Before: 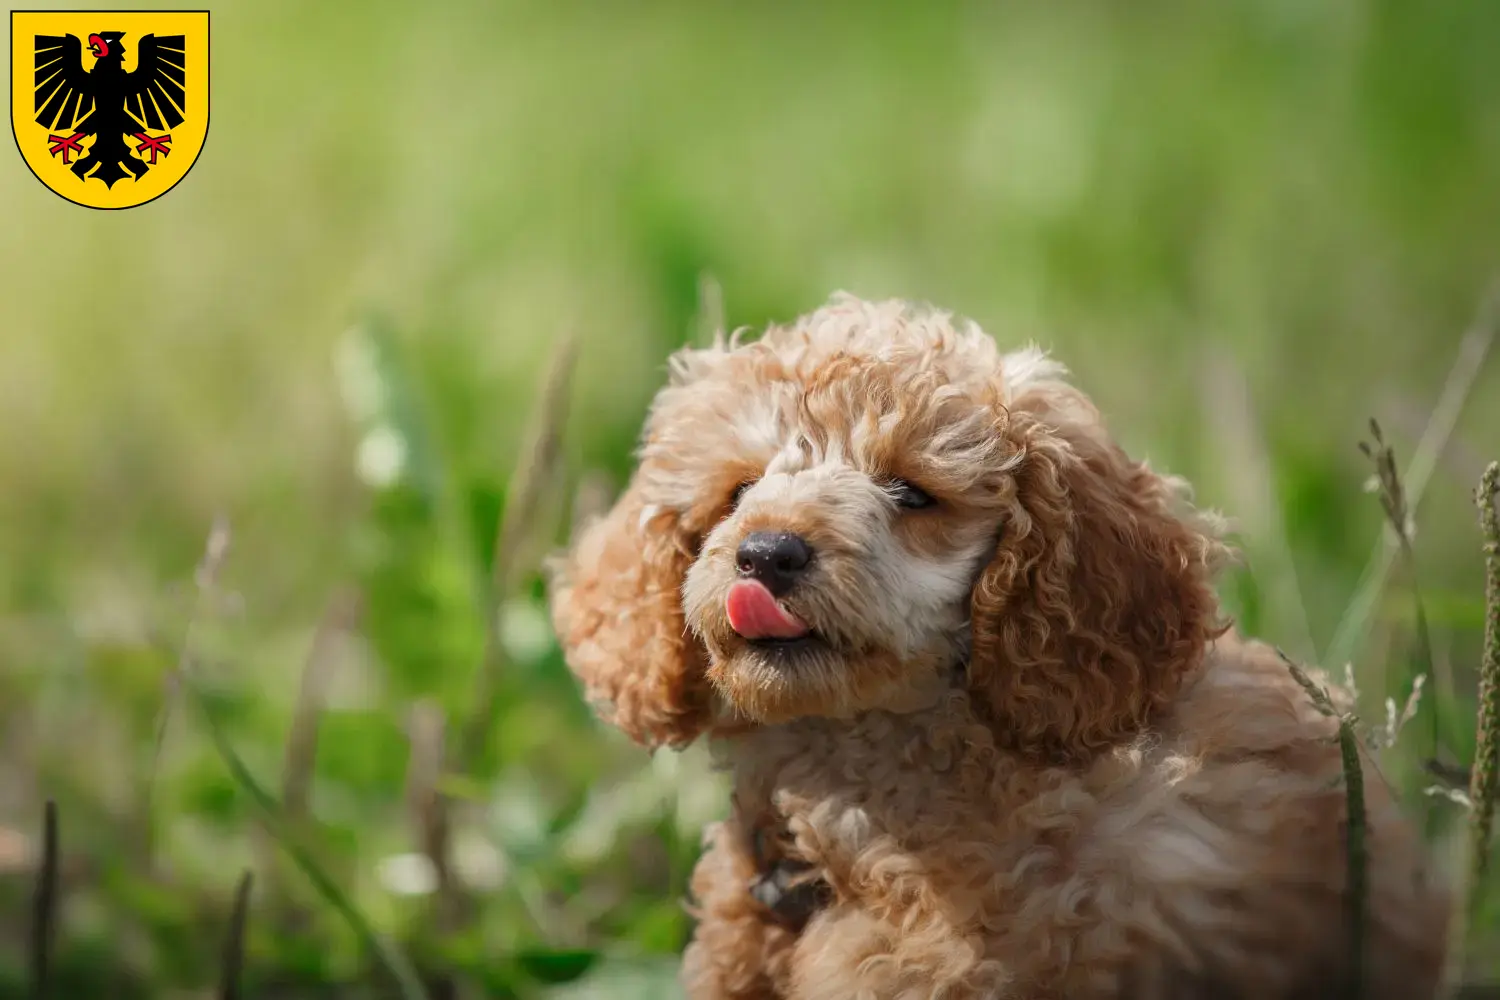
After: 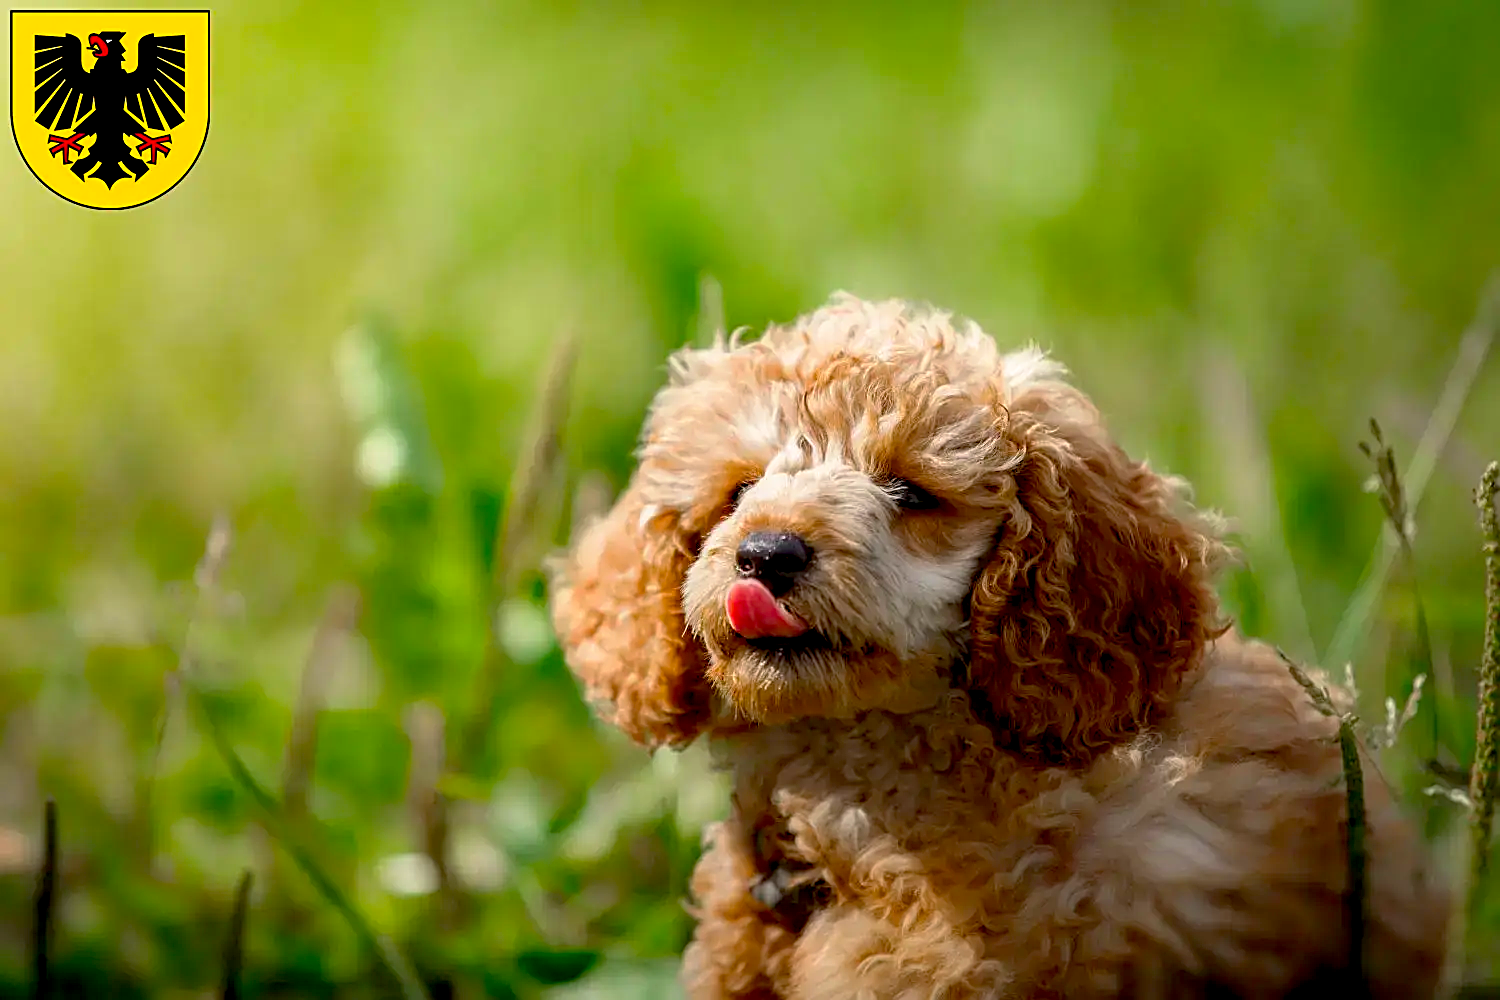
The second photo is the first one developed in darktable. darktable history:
base curve: curves: ch0 [(0.017, 0) (0.425, 0.441) (0.844, 0.933) (1, 1)], preserve colors none
color balance rgb: perceptual saturation grading › global saturation 20%, global vibrance 20%
sharpen: amount 0.55
shadows and highlights: shadows 0, highlights 40
